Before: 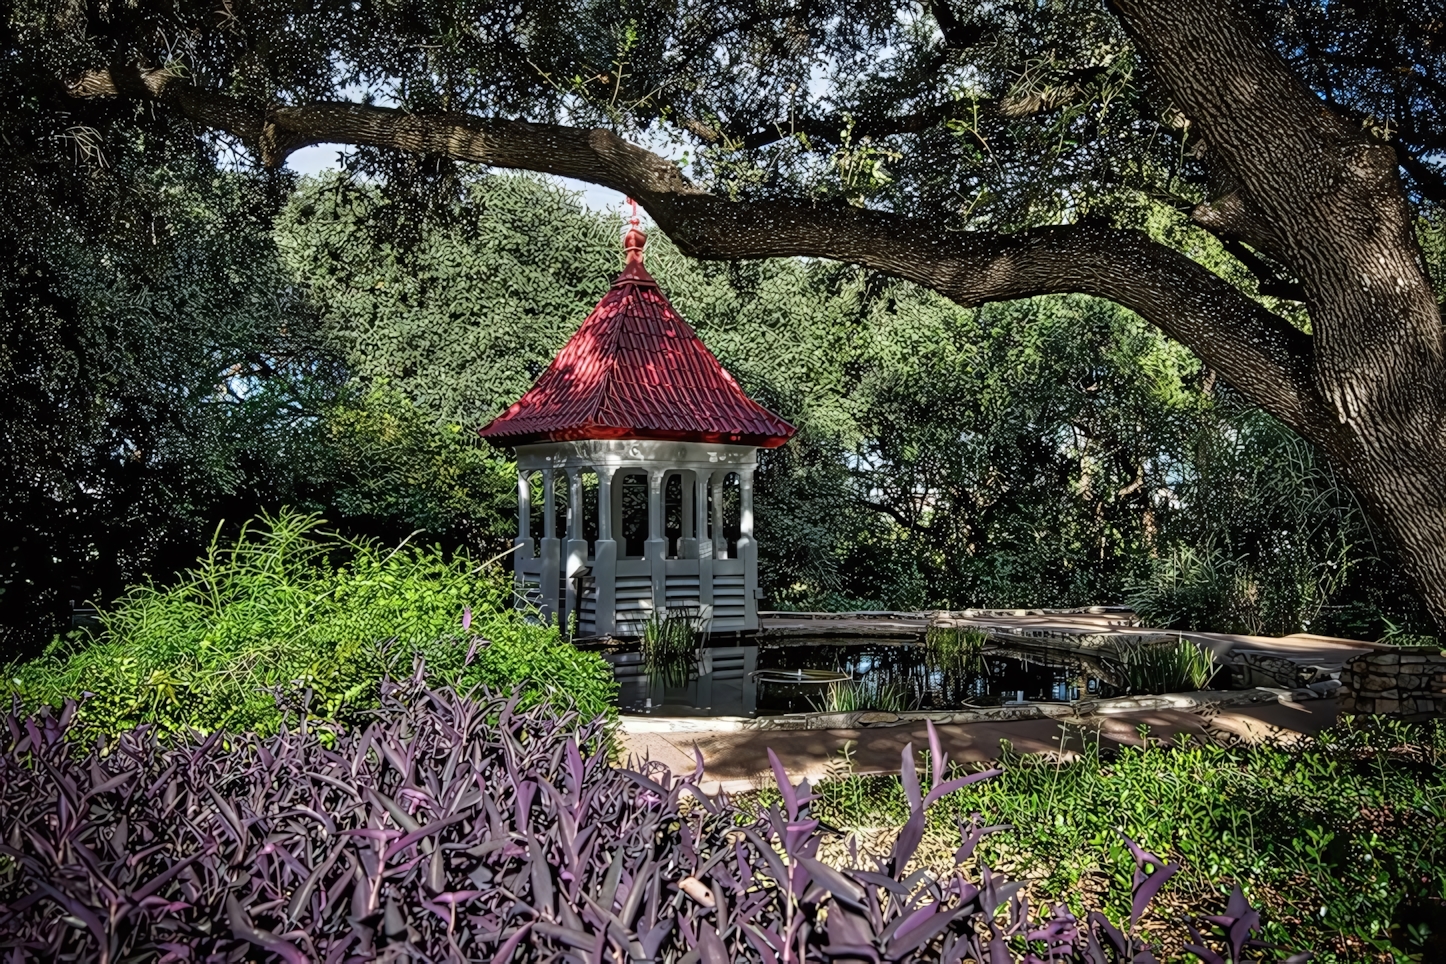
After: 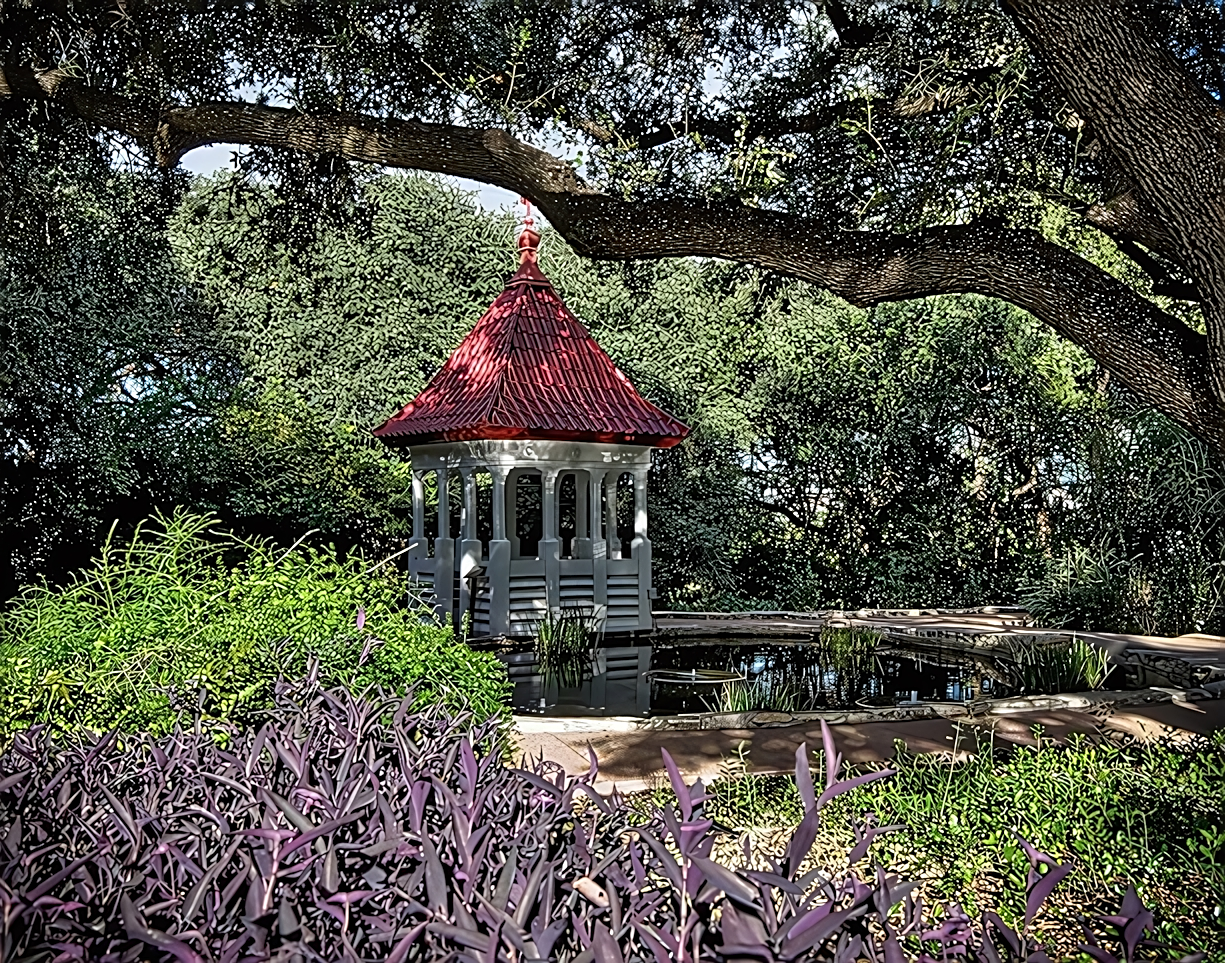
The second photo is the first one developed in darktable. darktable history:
crop: left 7.355%, right 7.862%
sharpen: amount 0.746
